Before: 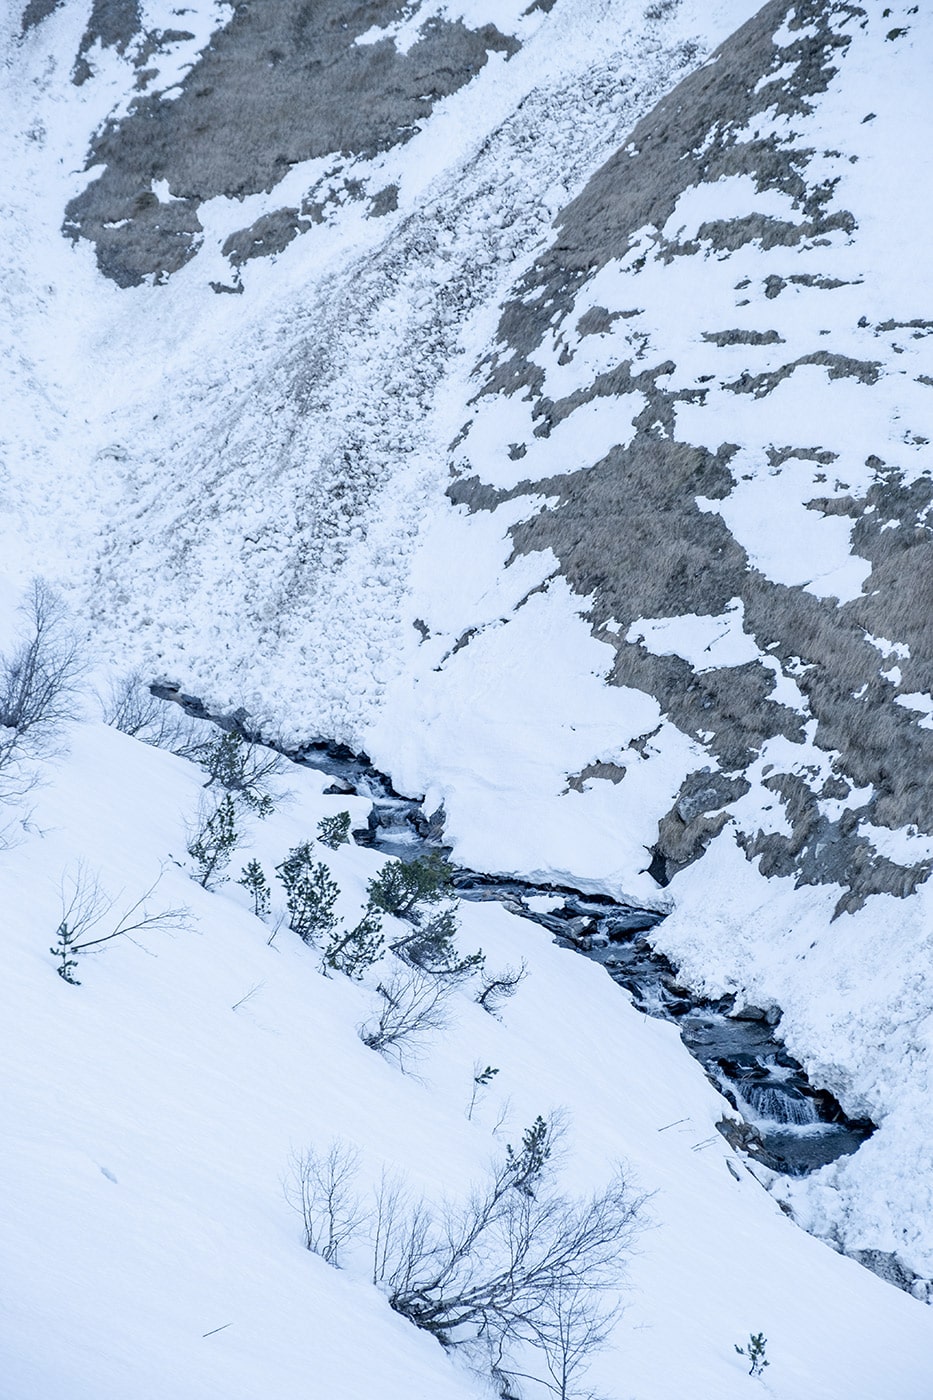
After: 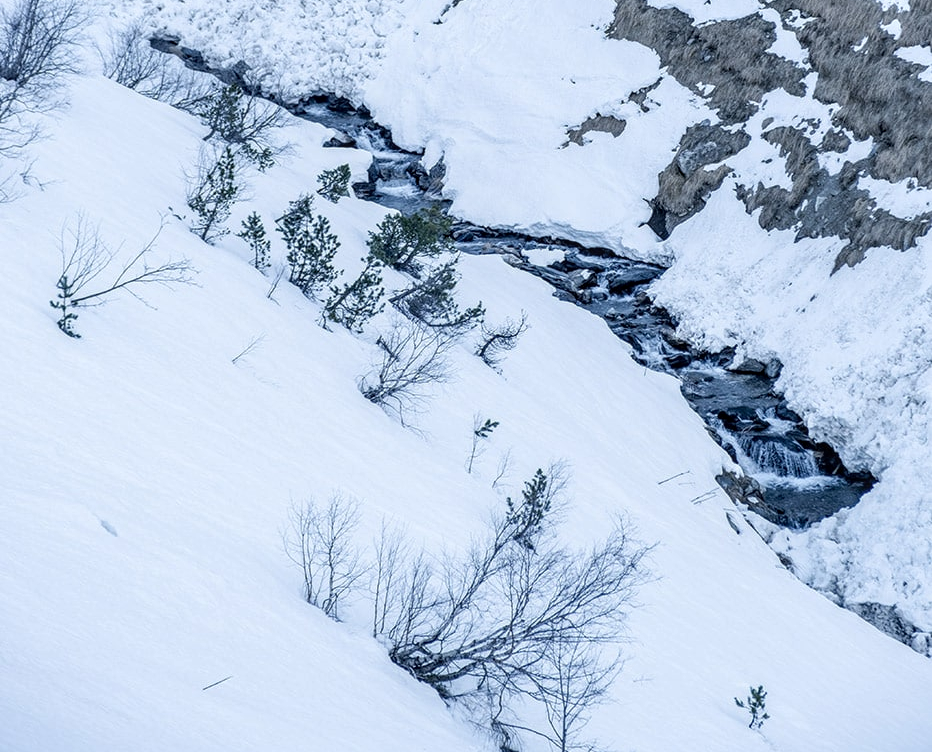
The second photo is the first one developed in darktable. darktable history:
crop and rotate: top 46.237%
local contrast: detail 130%
